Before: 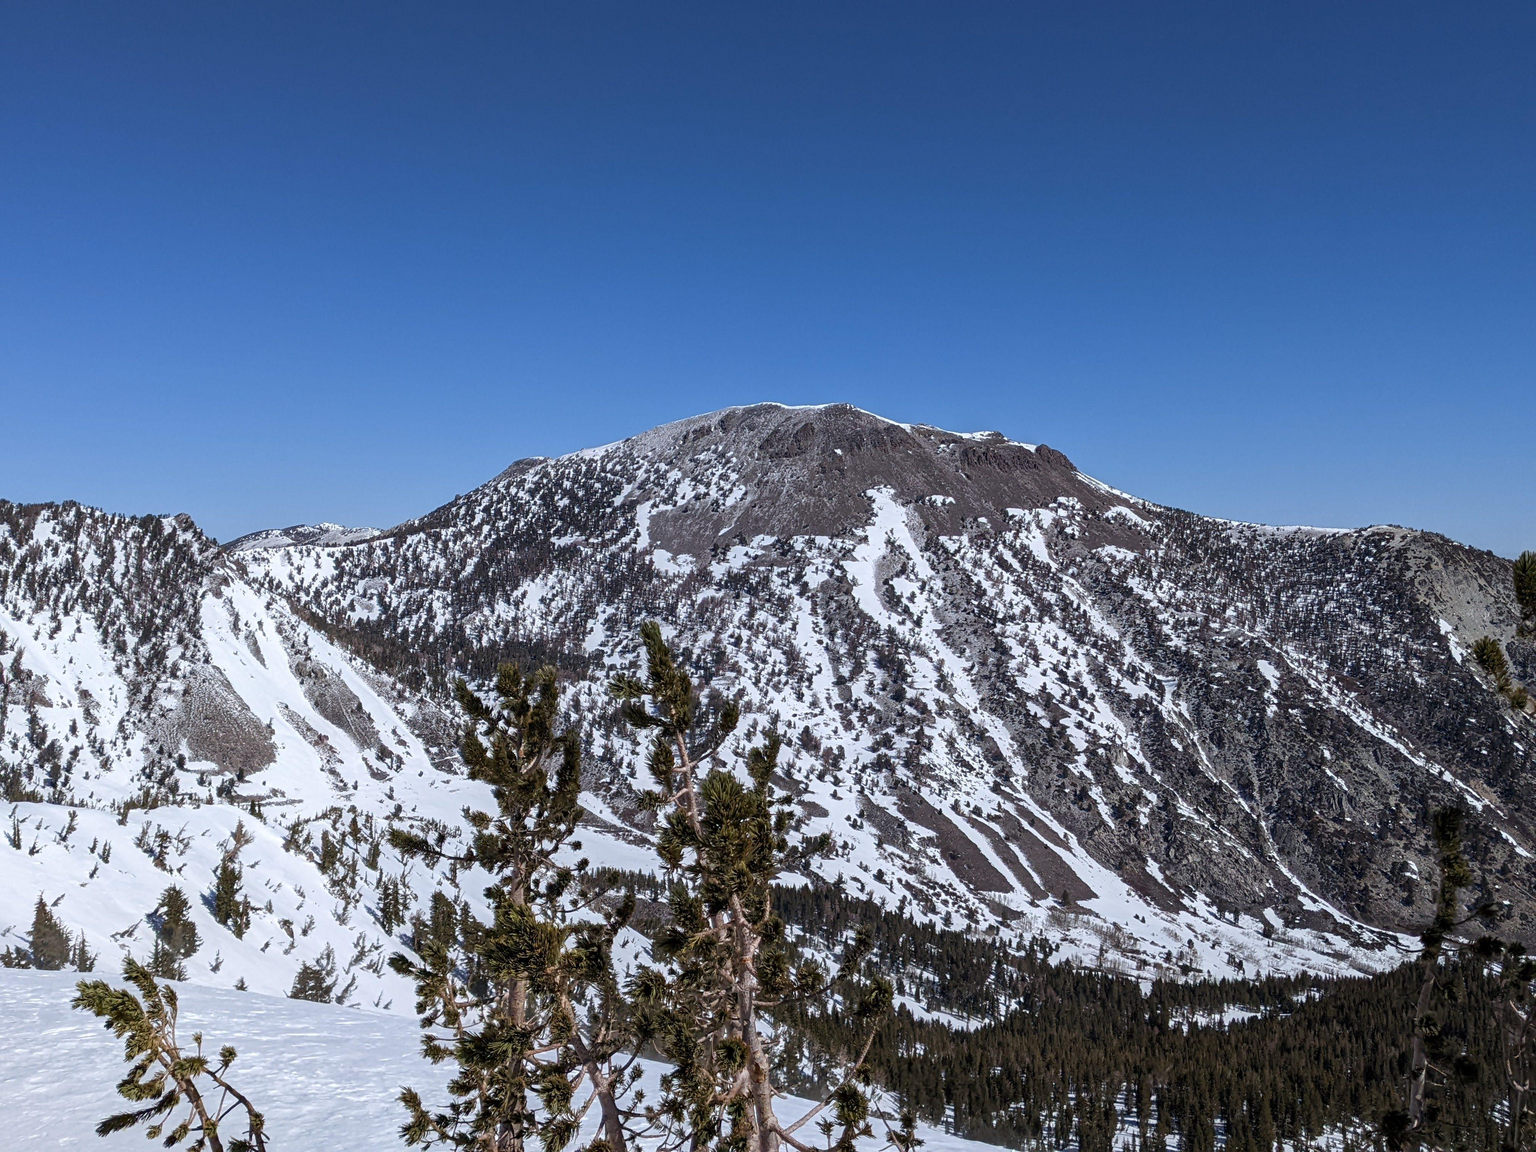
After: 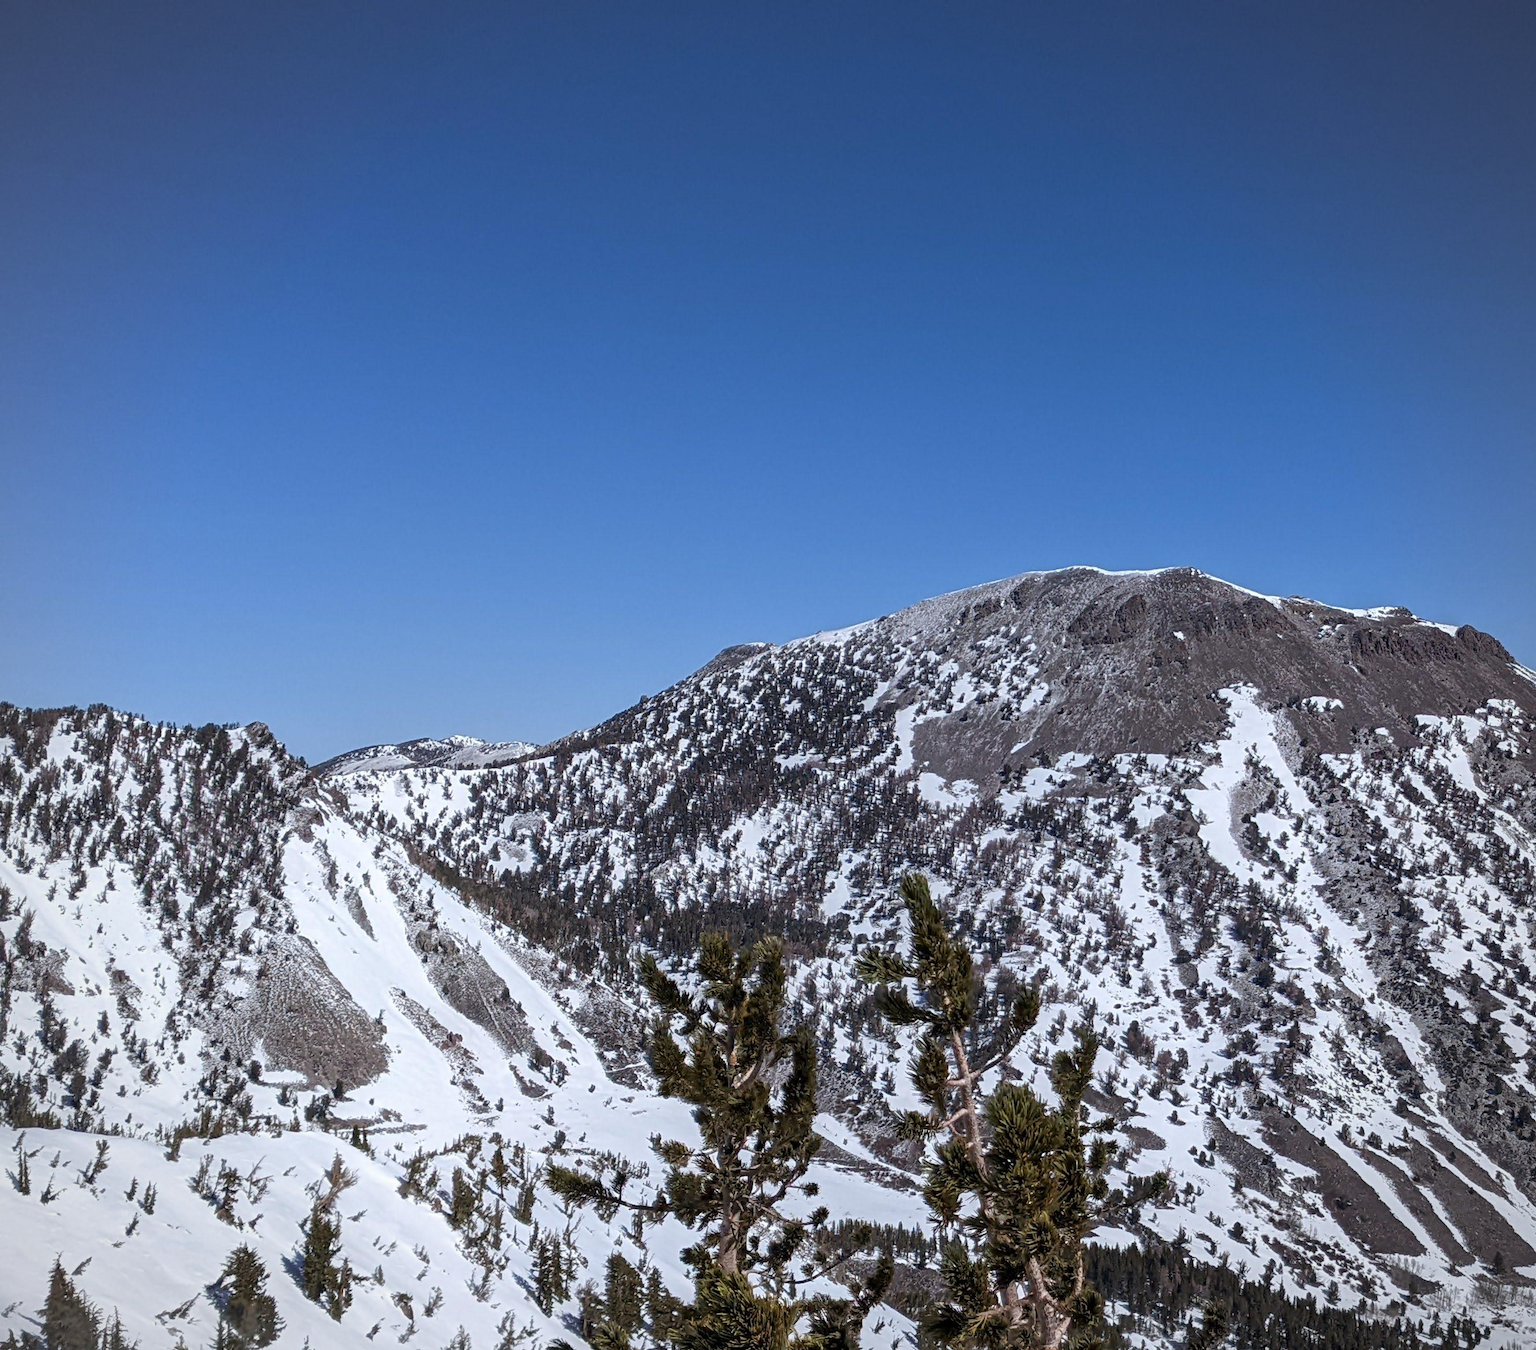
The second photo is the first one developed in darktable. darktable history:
crop: right 28.885%, bottom 16.626%
vignetting: fall-off radius 81.94%
